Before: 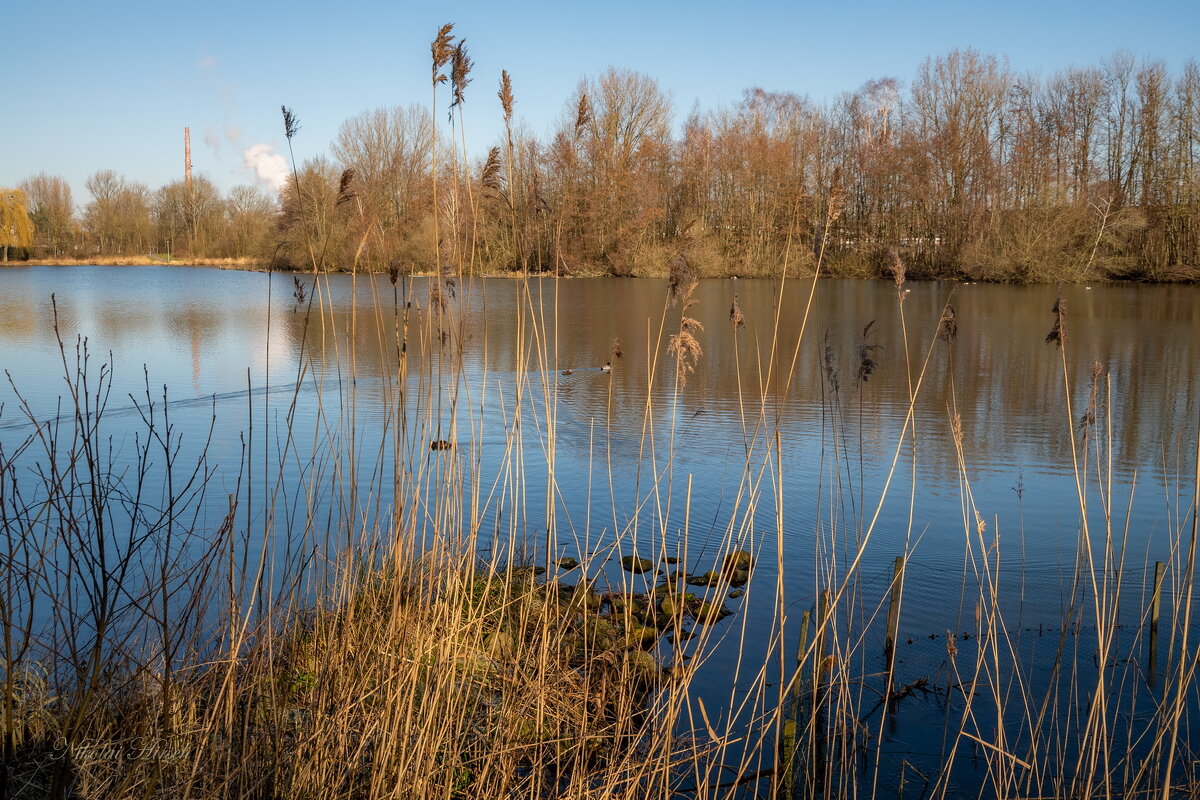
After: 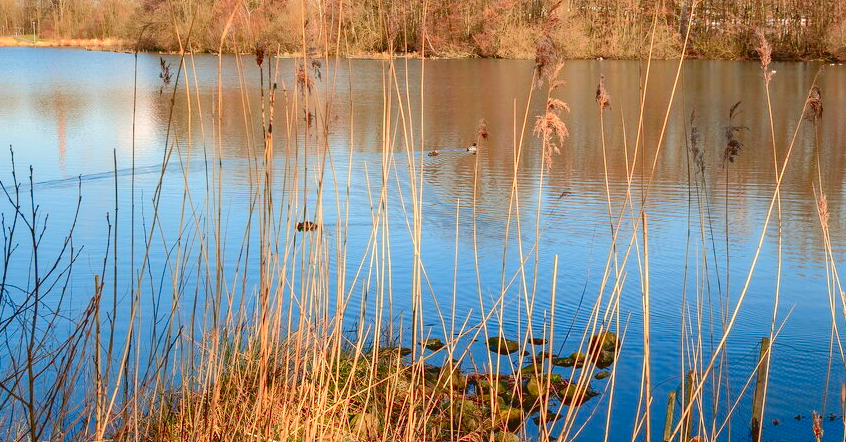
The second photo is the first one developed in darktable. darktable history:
tone curve: curves: ch0 [(0, 0.021) (0.059, 0.053) (0.212, 0.18) (0.337, 0.304) (0.495, 0.505) (0.725, 0.731) (0.89, 0.919) (1, 1)]; ch1 [(0, 0) (0.094, 0.081) (0.311, 0.282) (0.421, 0.417) (0.479, 0.475) (0.54, 0.55) (0.615, 0.65) (0.683, 0.688) (1, 1)]; ch2 [(0, 0) (0.257, 0.217) (0.44, 0.431) (0.498, 0.507) (0.603, 0.598) (1, 1)], color space Lab, independent channels, preserve colors none
levels: levels [0, 0.397, 0.955]
exposure: exposure -0.012 EV, compensate highlight preservation false
crop: left 11.17%, top 27.418%, right 18.285%, bottom 17.293%
